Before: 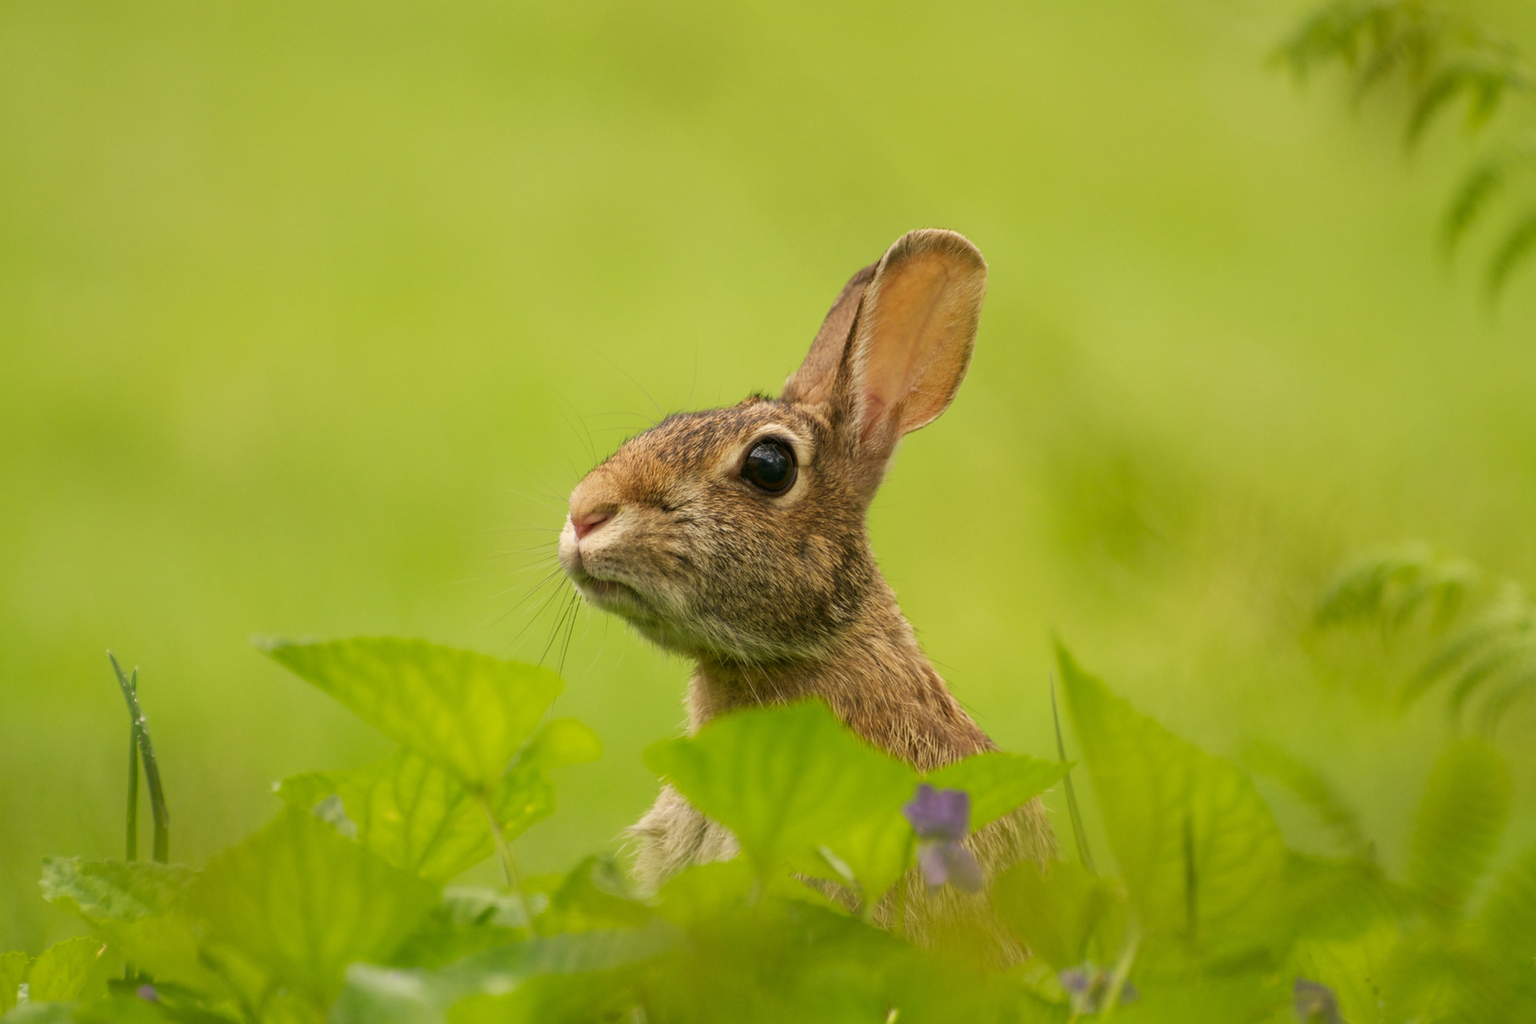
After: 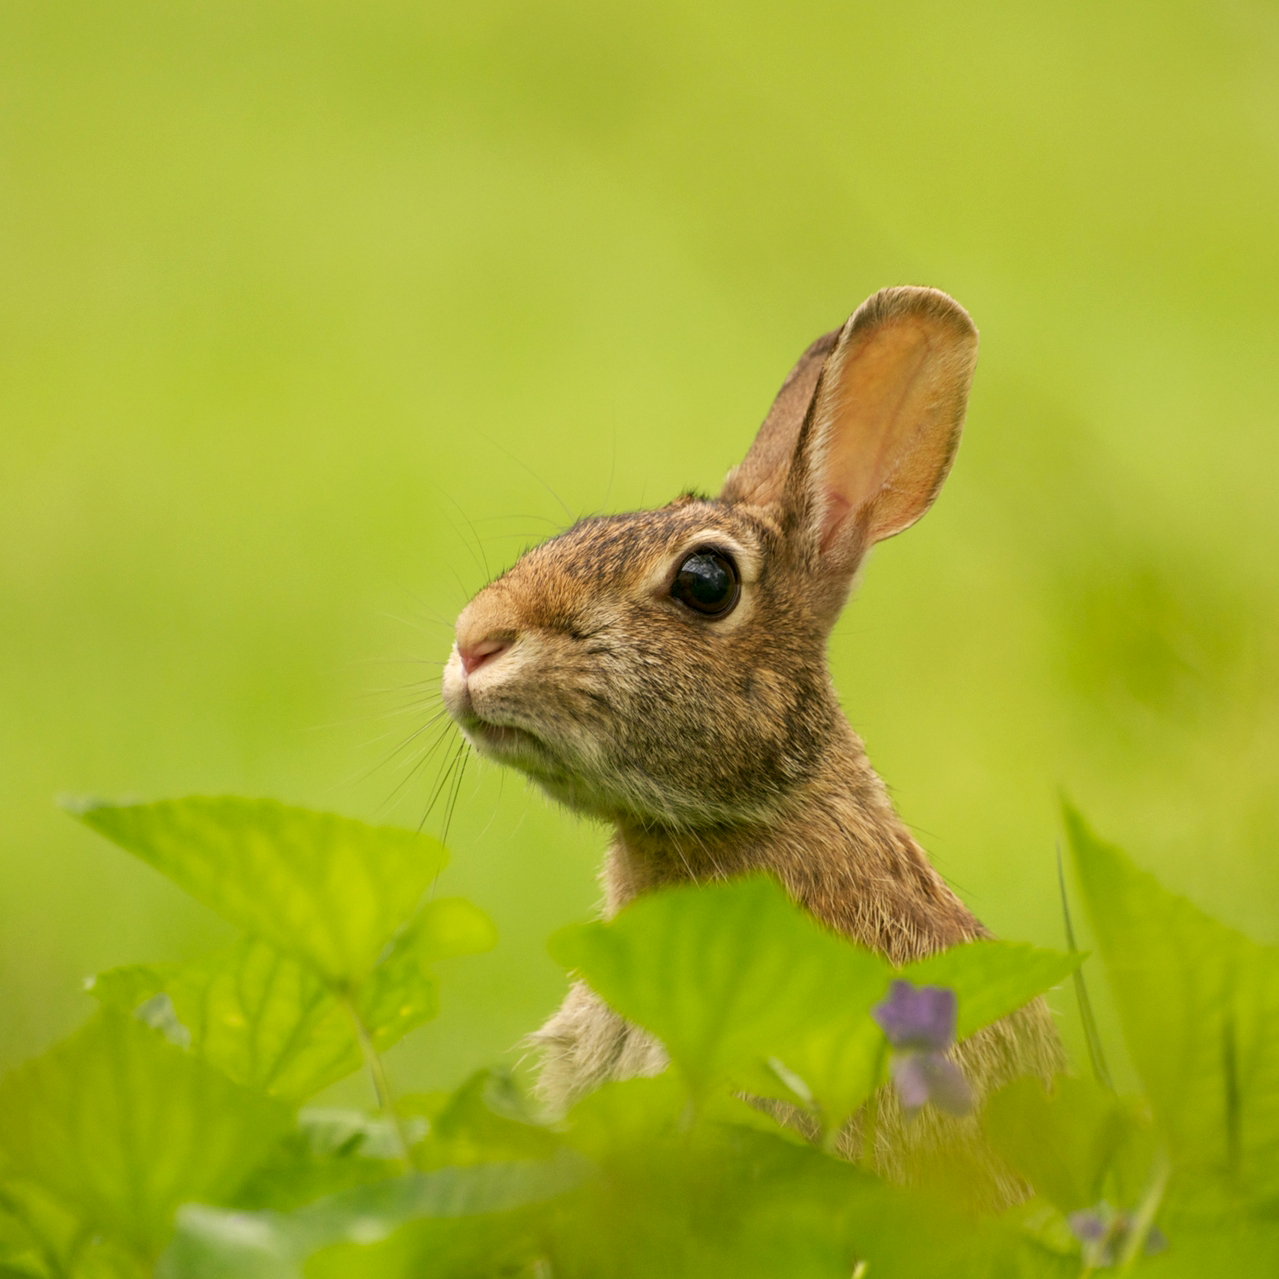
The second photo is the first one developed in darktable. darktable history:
exposure: black level correction 0.003, exposure 0.148 EV, compensate highlight preservation false
crop and rotate: left 13.354%, right 20.021%
